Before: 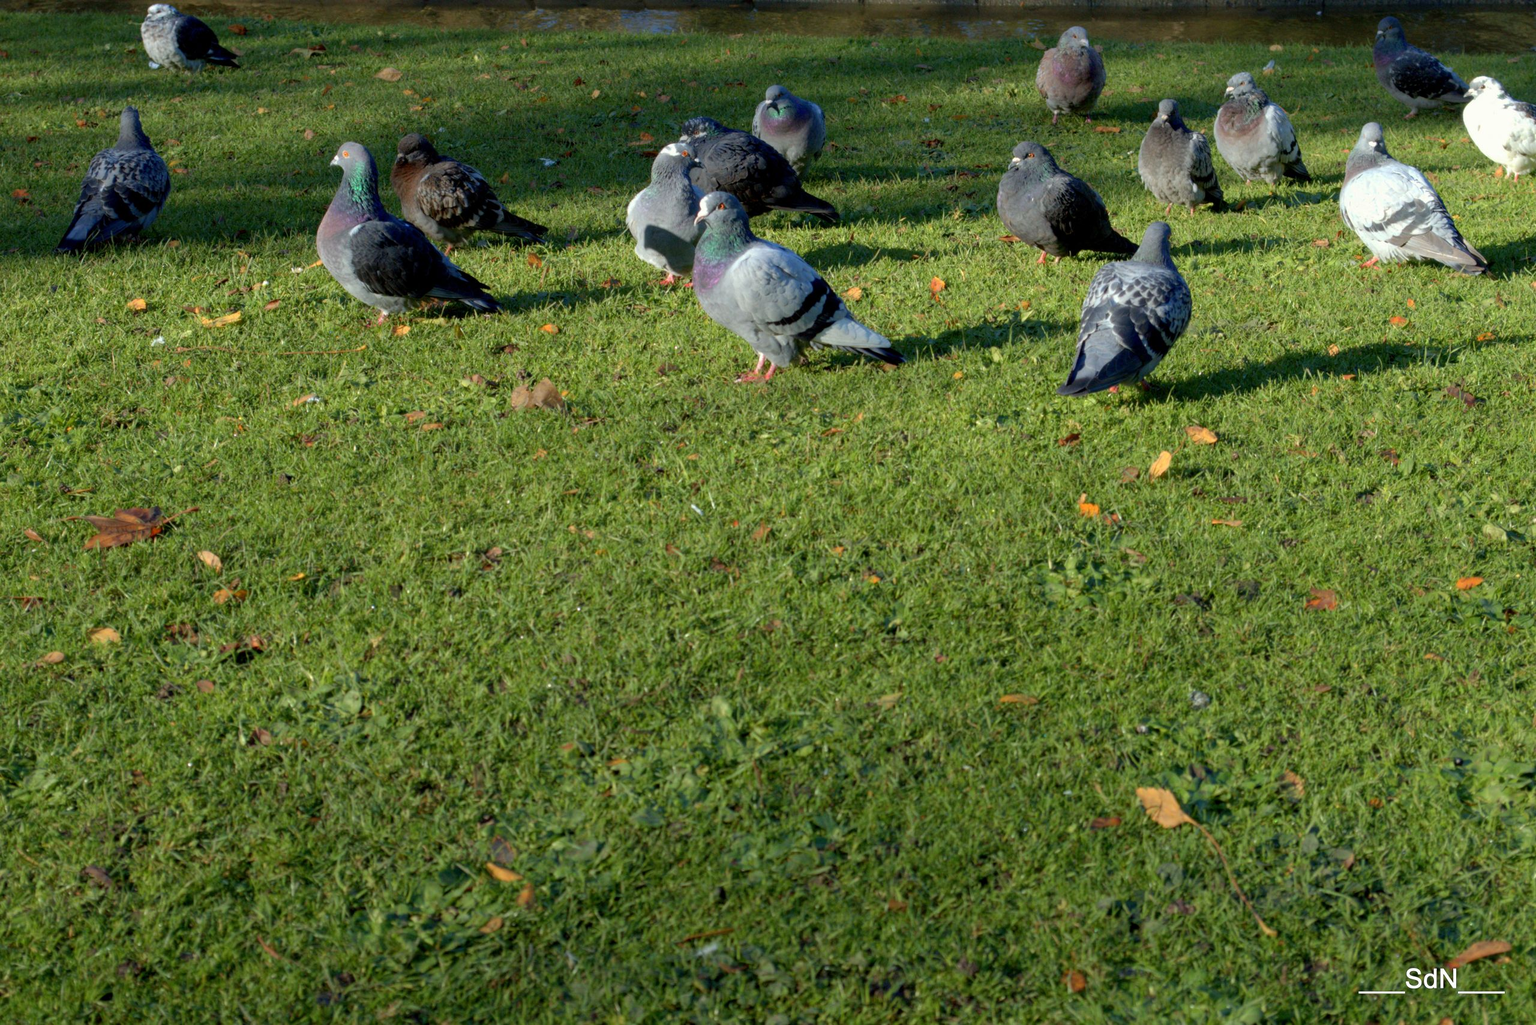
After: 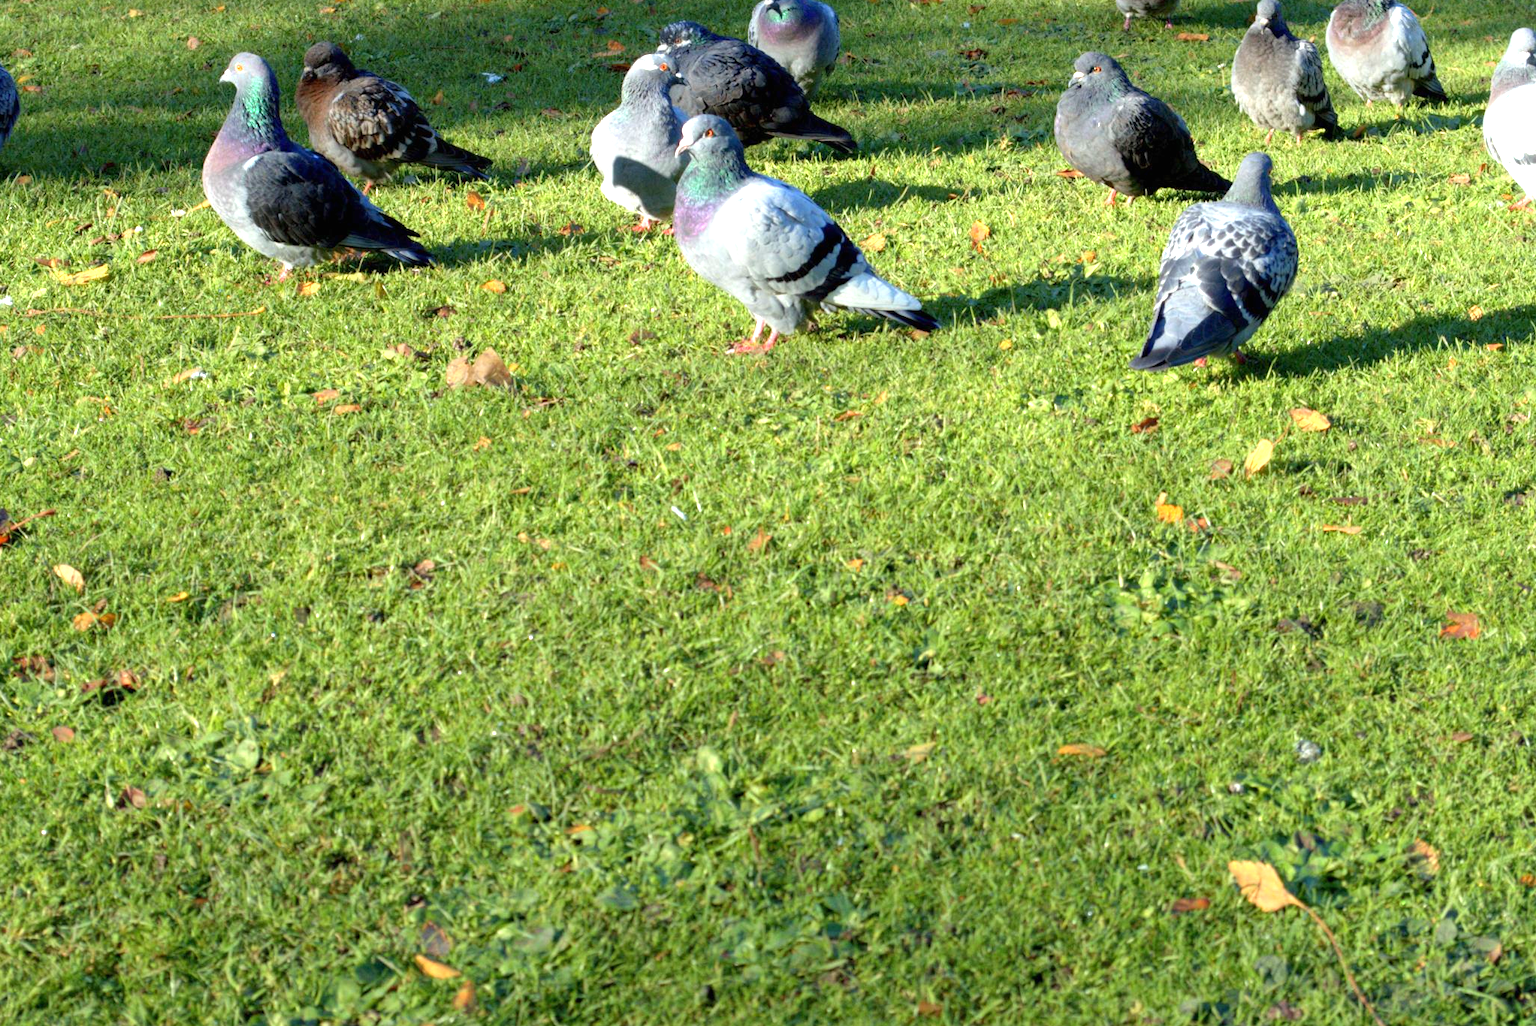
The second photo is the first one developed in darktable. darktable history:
crop and rotate: left 10.085%, top 9.826%, right 10.024%, bottom 10.166%
exposure: black level correction 0, exposure 1.199 EV, compensate highlight preservation false
tone equalizer: mask exposure compensation -0.497 EV
